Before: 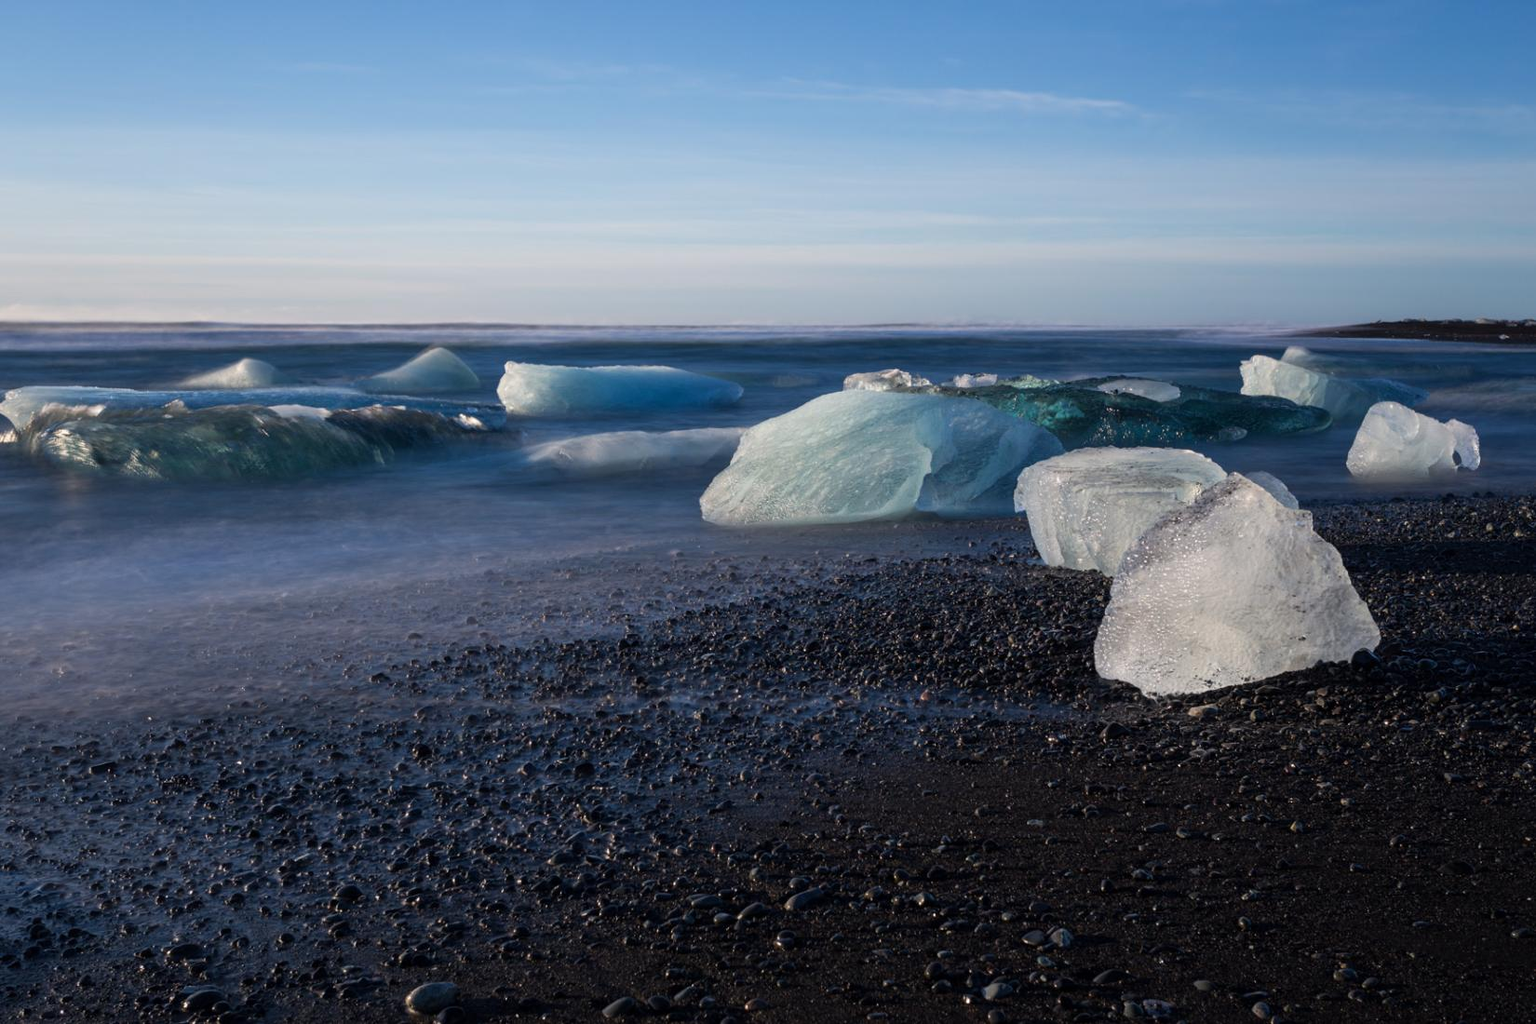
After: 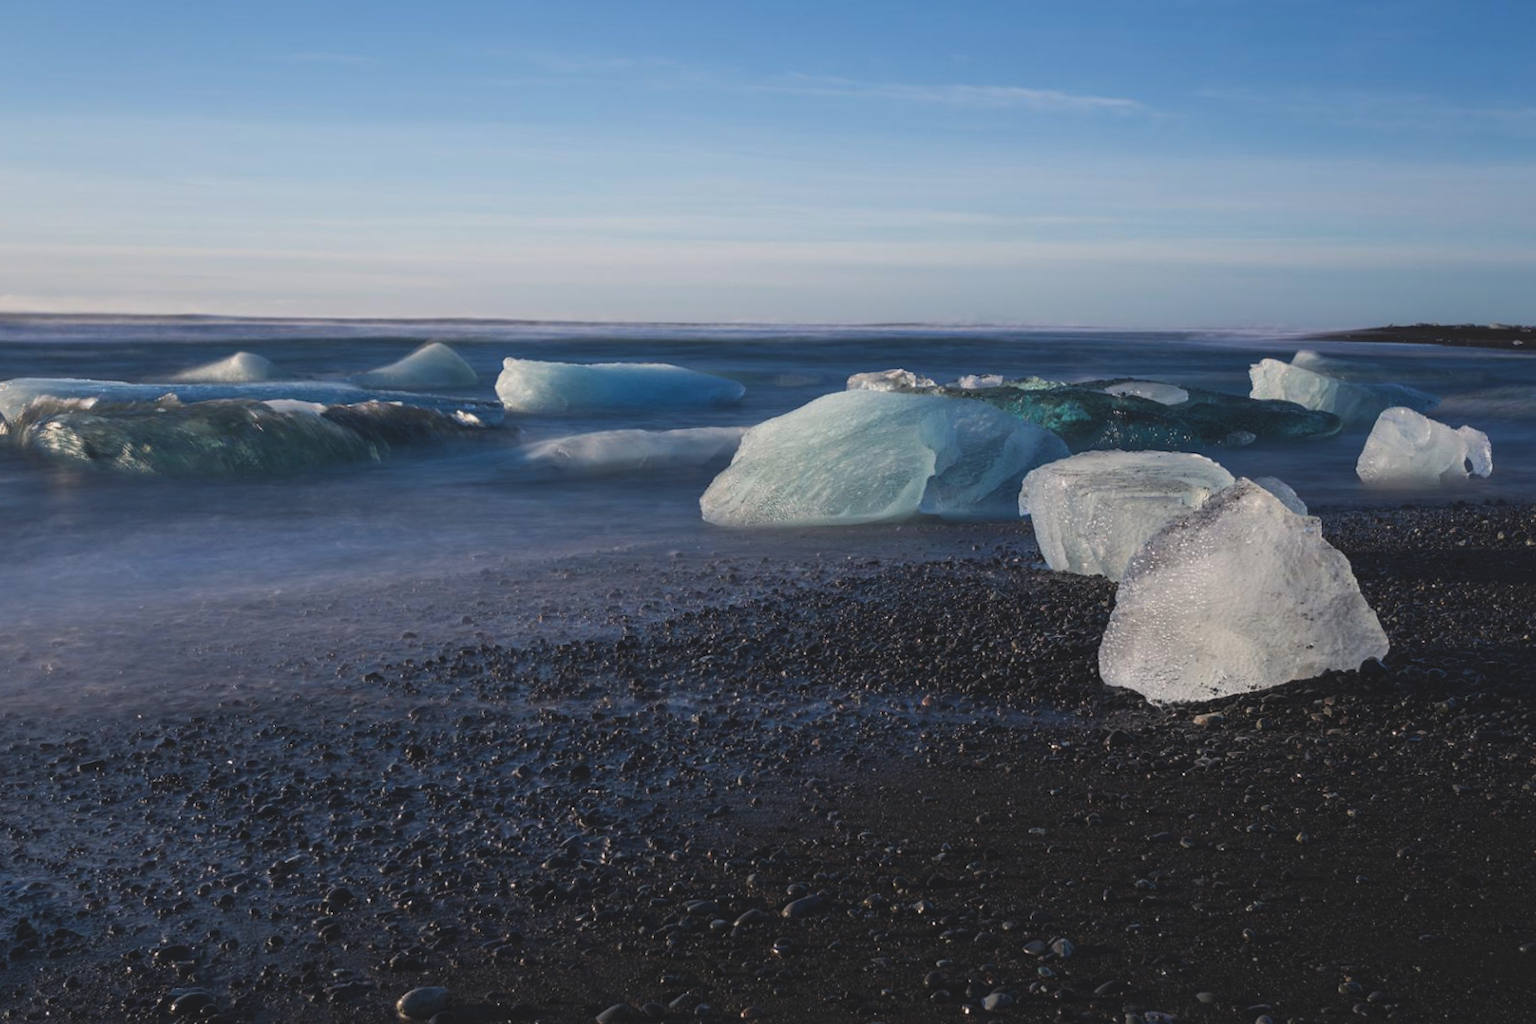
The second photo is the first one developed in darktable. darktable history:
exposure: black level correction -0.014, exposure -0.187 EV, compensate highlight preservation false
crop and rotate: angle -0.558°
